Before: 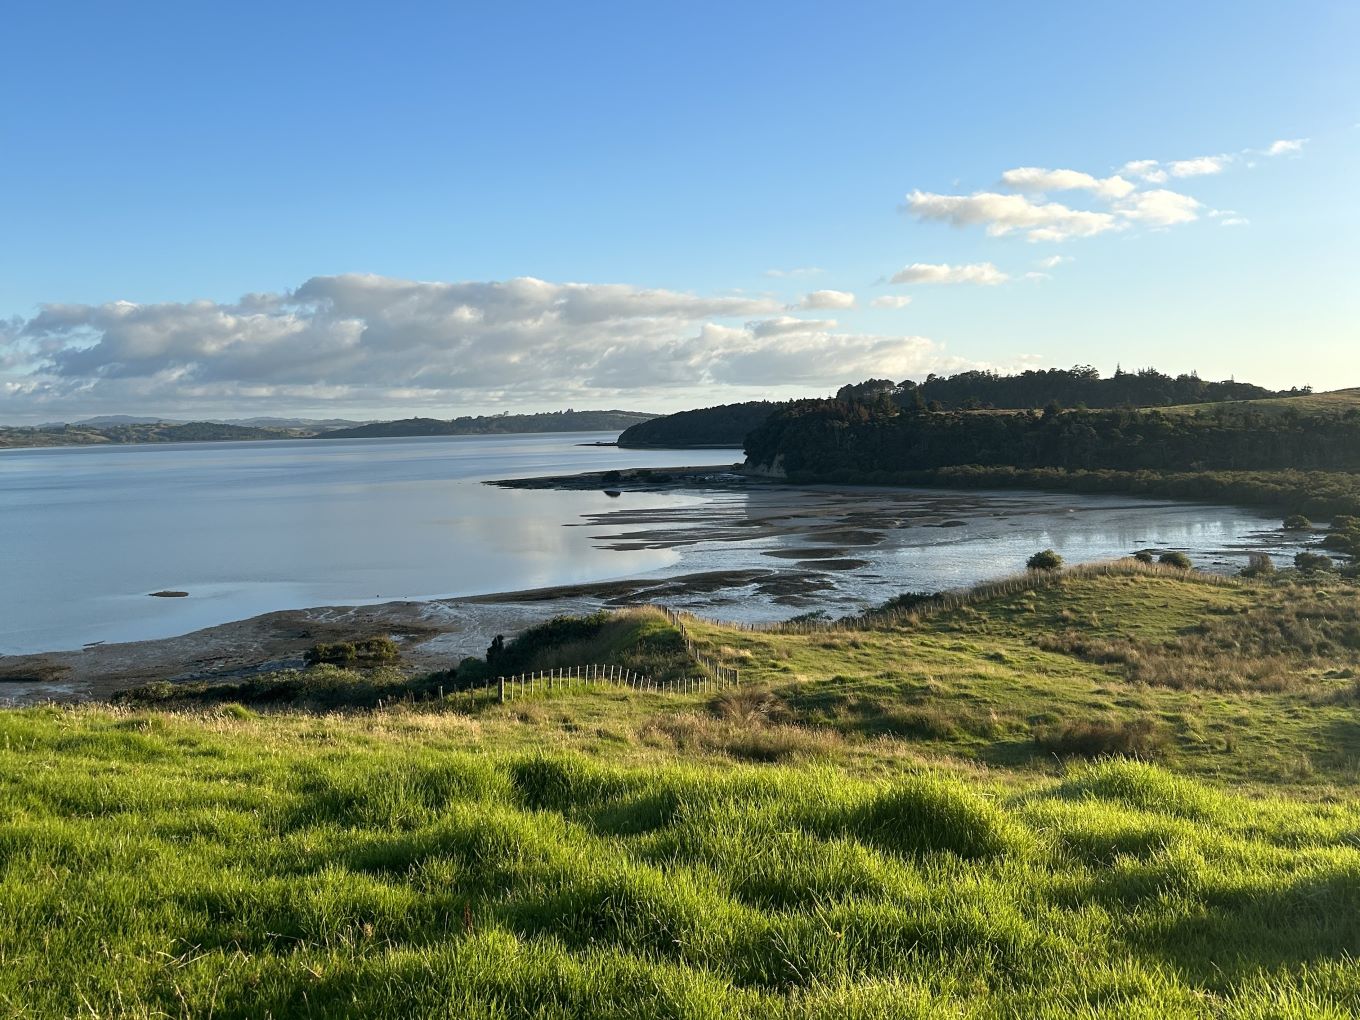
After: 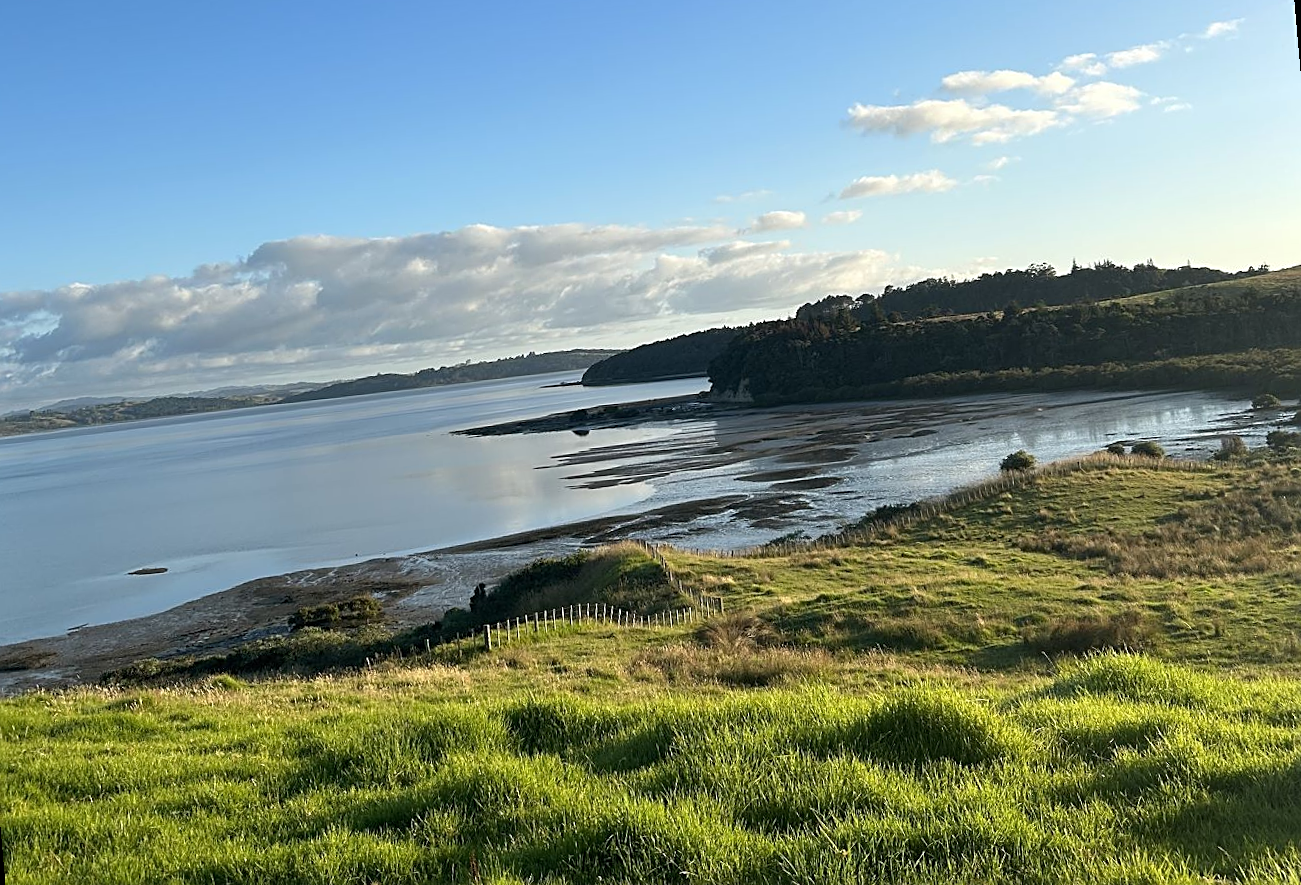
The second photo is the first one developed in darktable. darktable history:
rotate and perspective: rotation -5°, crop left 0.05, crop right 0.952, crop top 0.11, crop bottom 0.89
sharpen: on, module defaults
